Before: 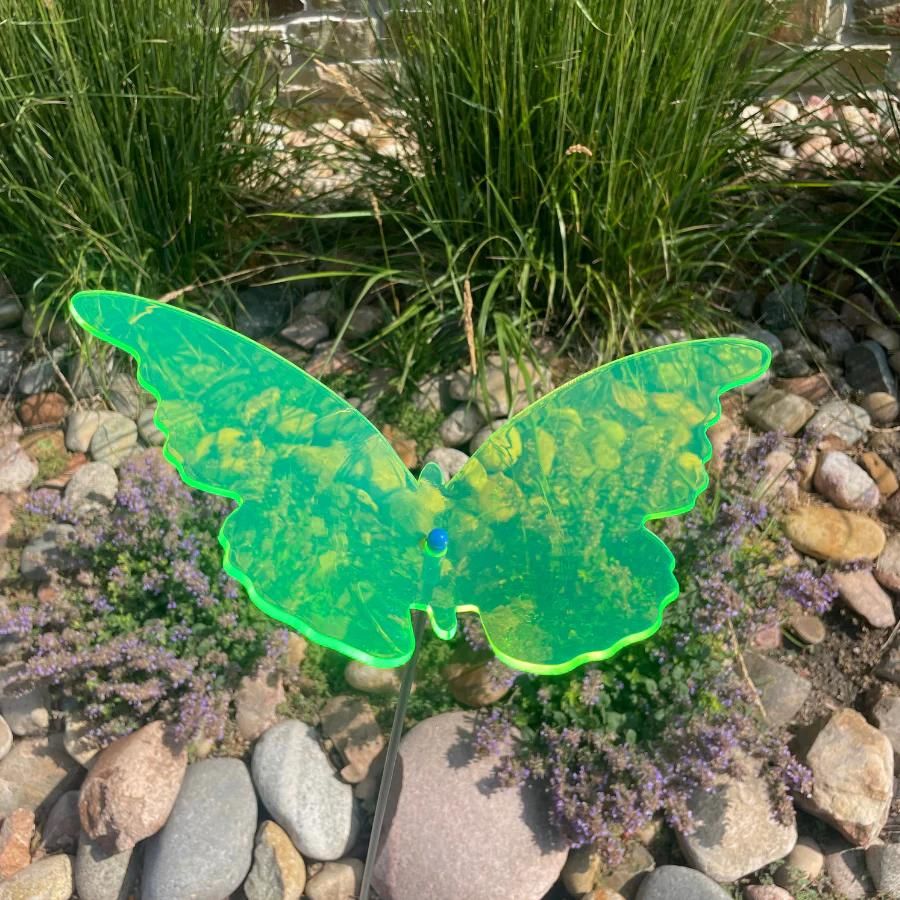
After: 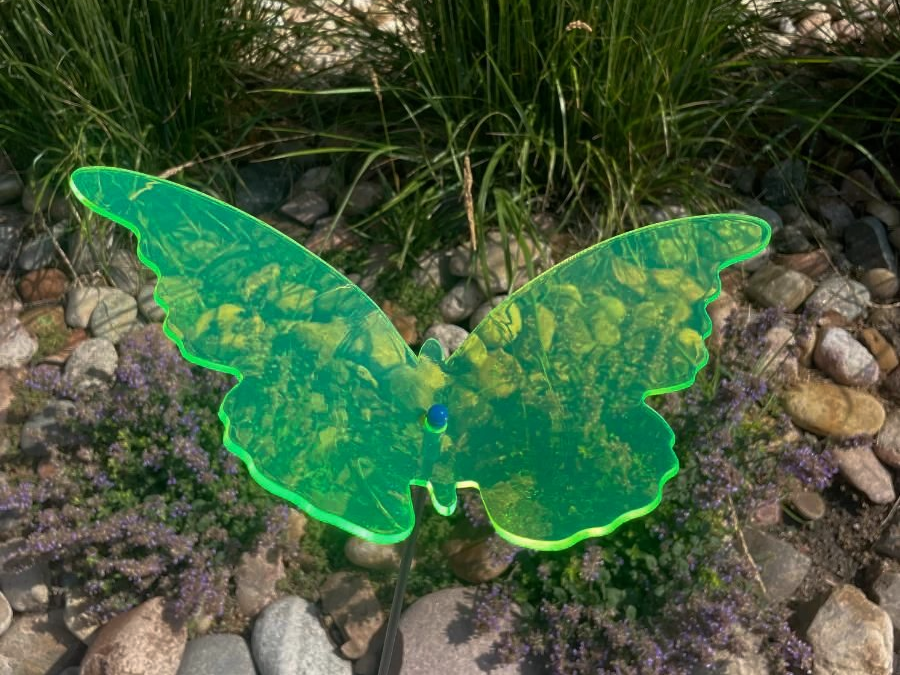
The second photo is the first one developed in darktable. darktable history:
crop: top 13.819%, bottom 11.169%
rgb curve: curves: ch0 [(0, 0) (0.415, 0.237) (1, 1)]
